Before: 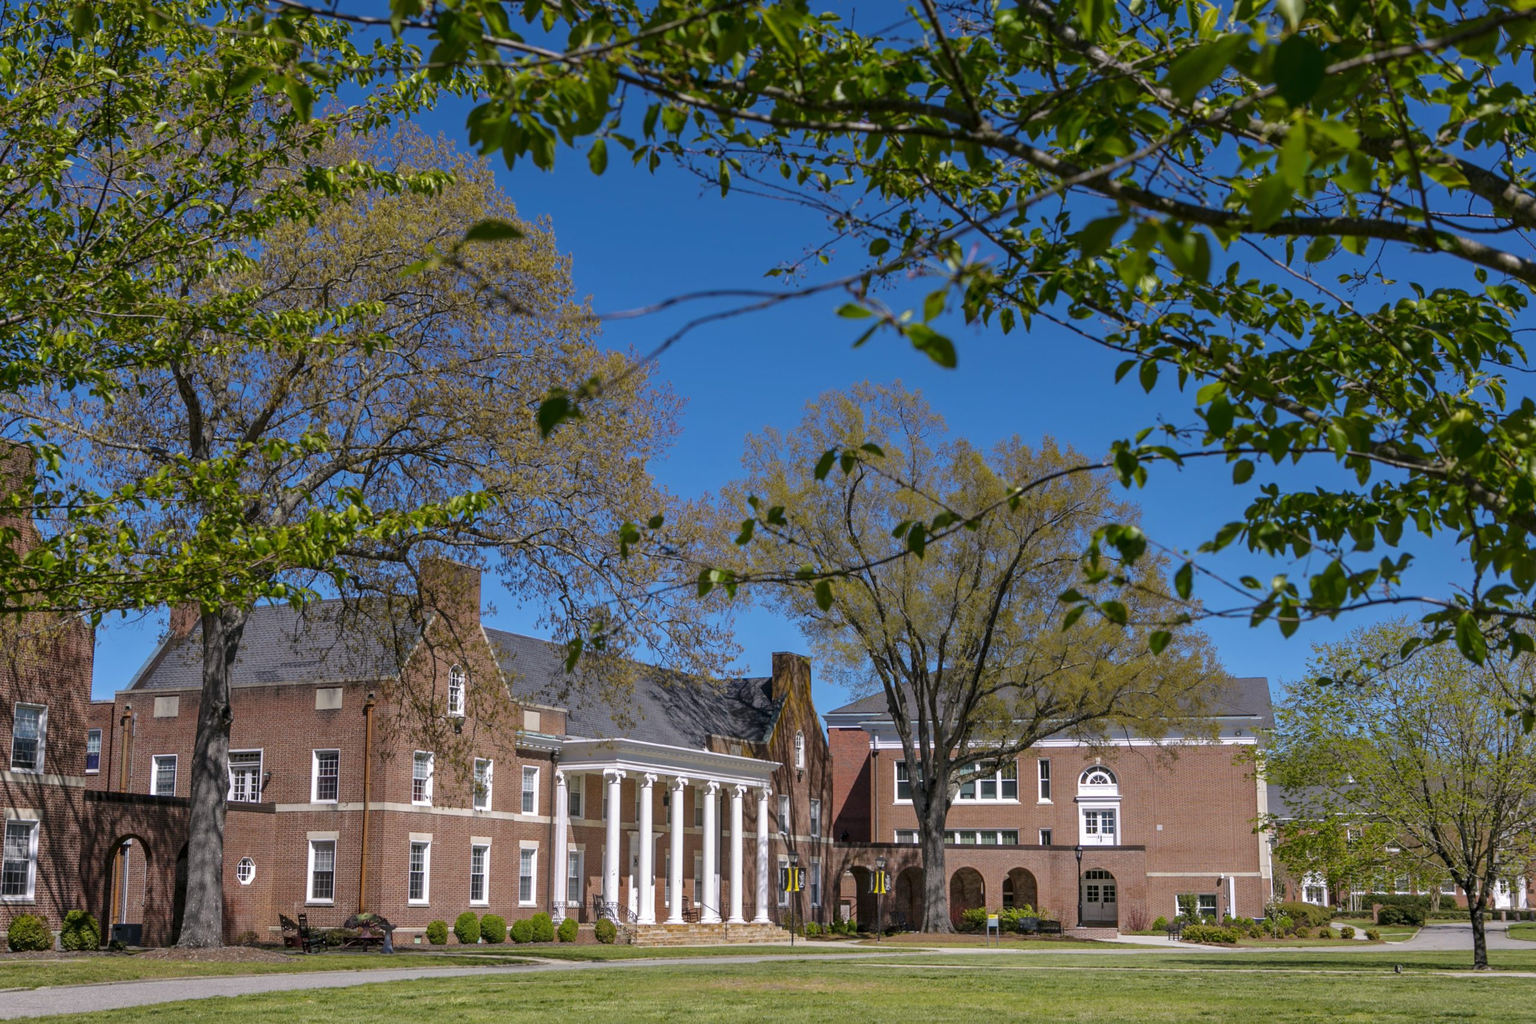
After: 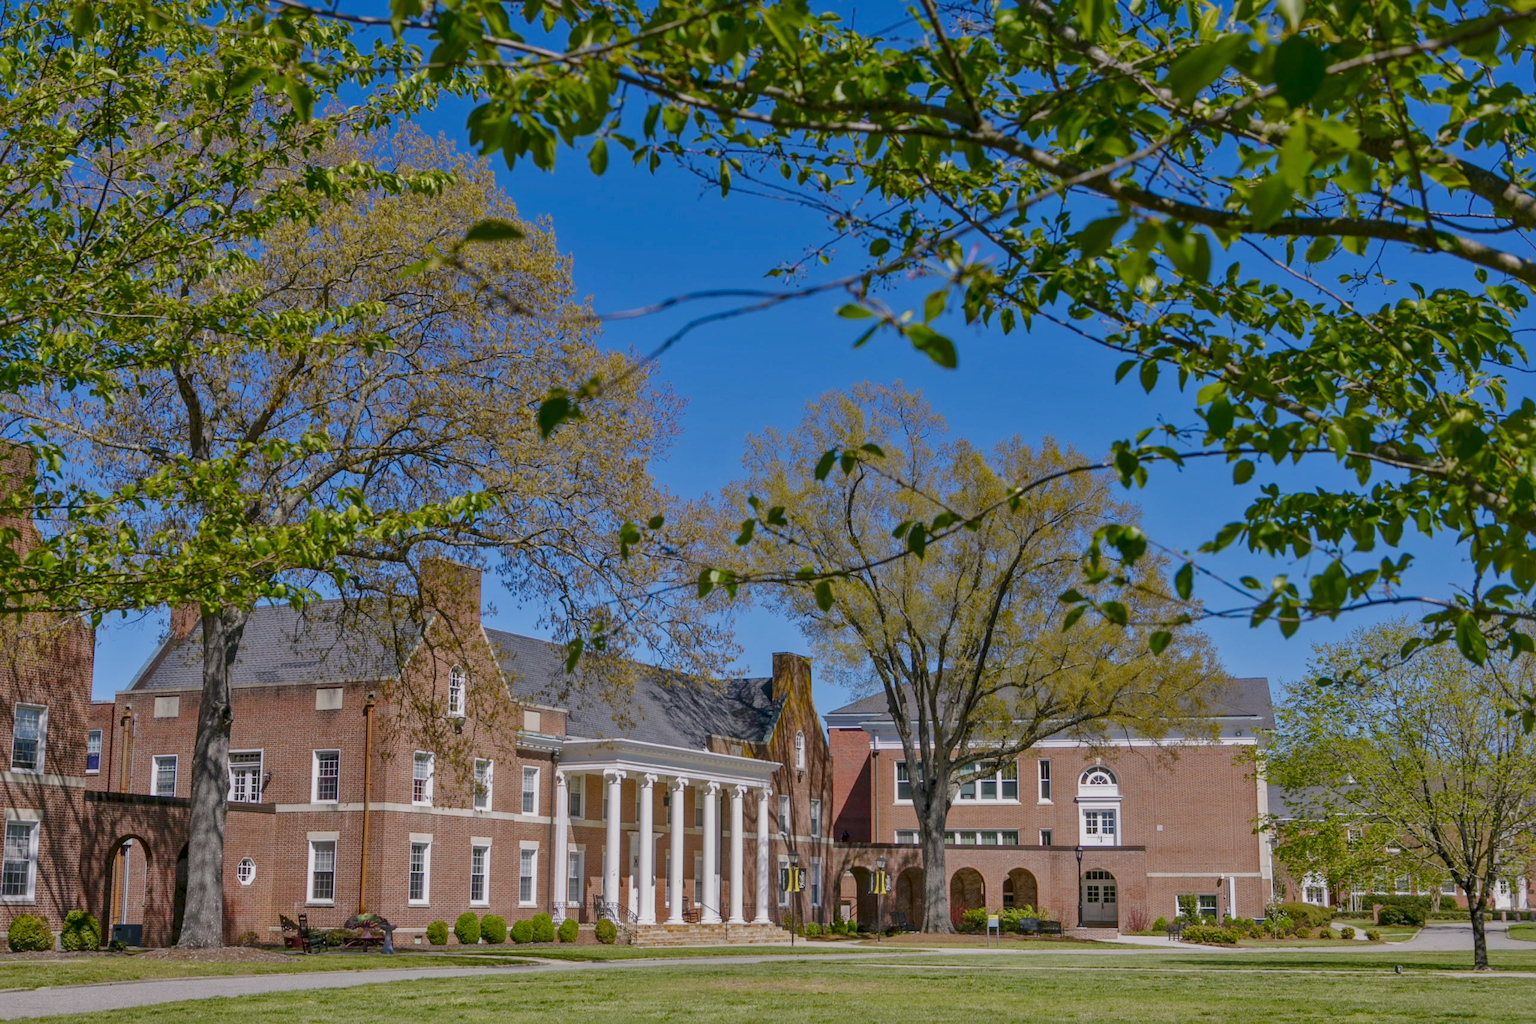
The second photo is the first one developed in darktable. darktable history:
local contrast: mode bilateral grid, contrast 20, coarseness 50, detail 144%, midtone range 0.2
color balance rgb: shadows lift › chroma 1%, shadows lift › hue 113°, highlights gain › chroma 0.2%, highlights gain › hue 333°, perceptual saturation grading › global saturation 20%, perceptual saturation grading › highlights -50%, perceptual saturation grading › shadows 25%, contrast -30%
